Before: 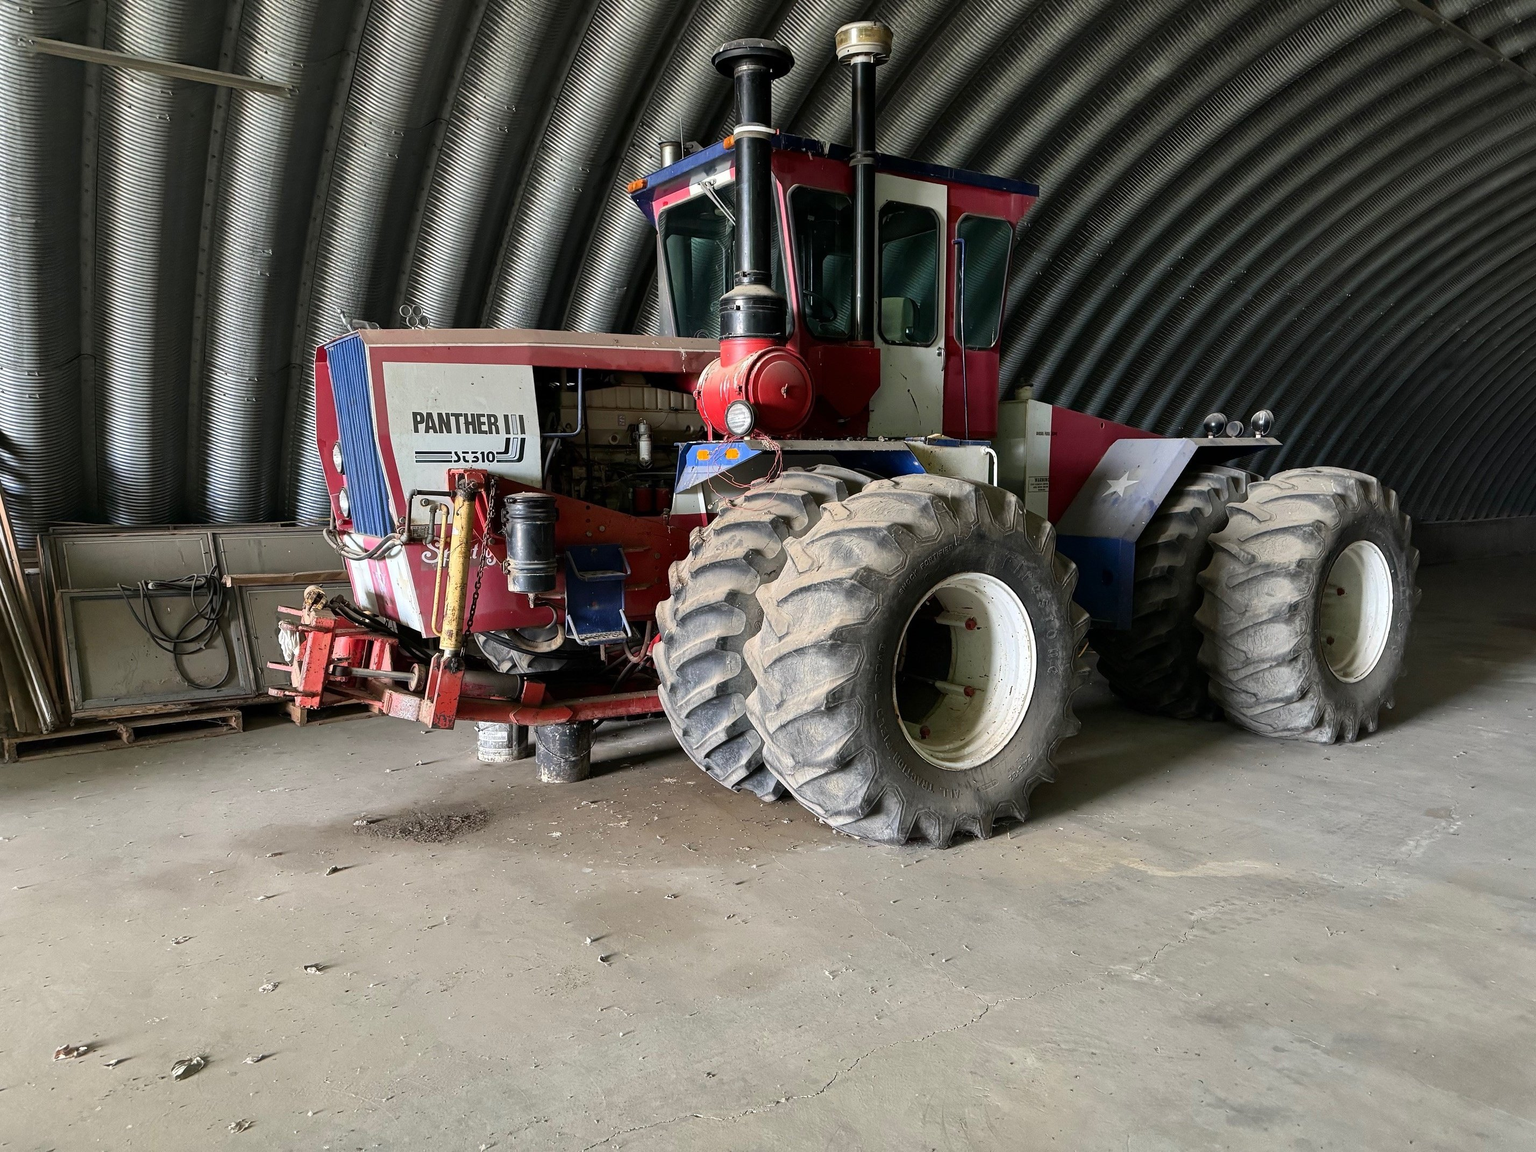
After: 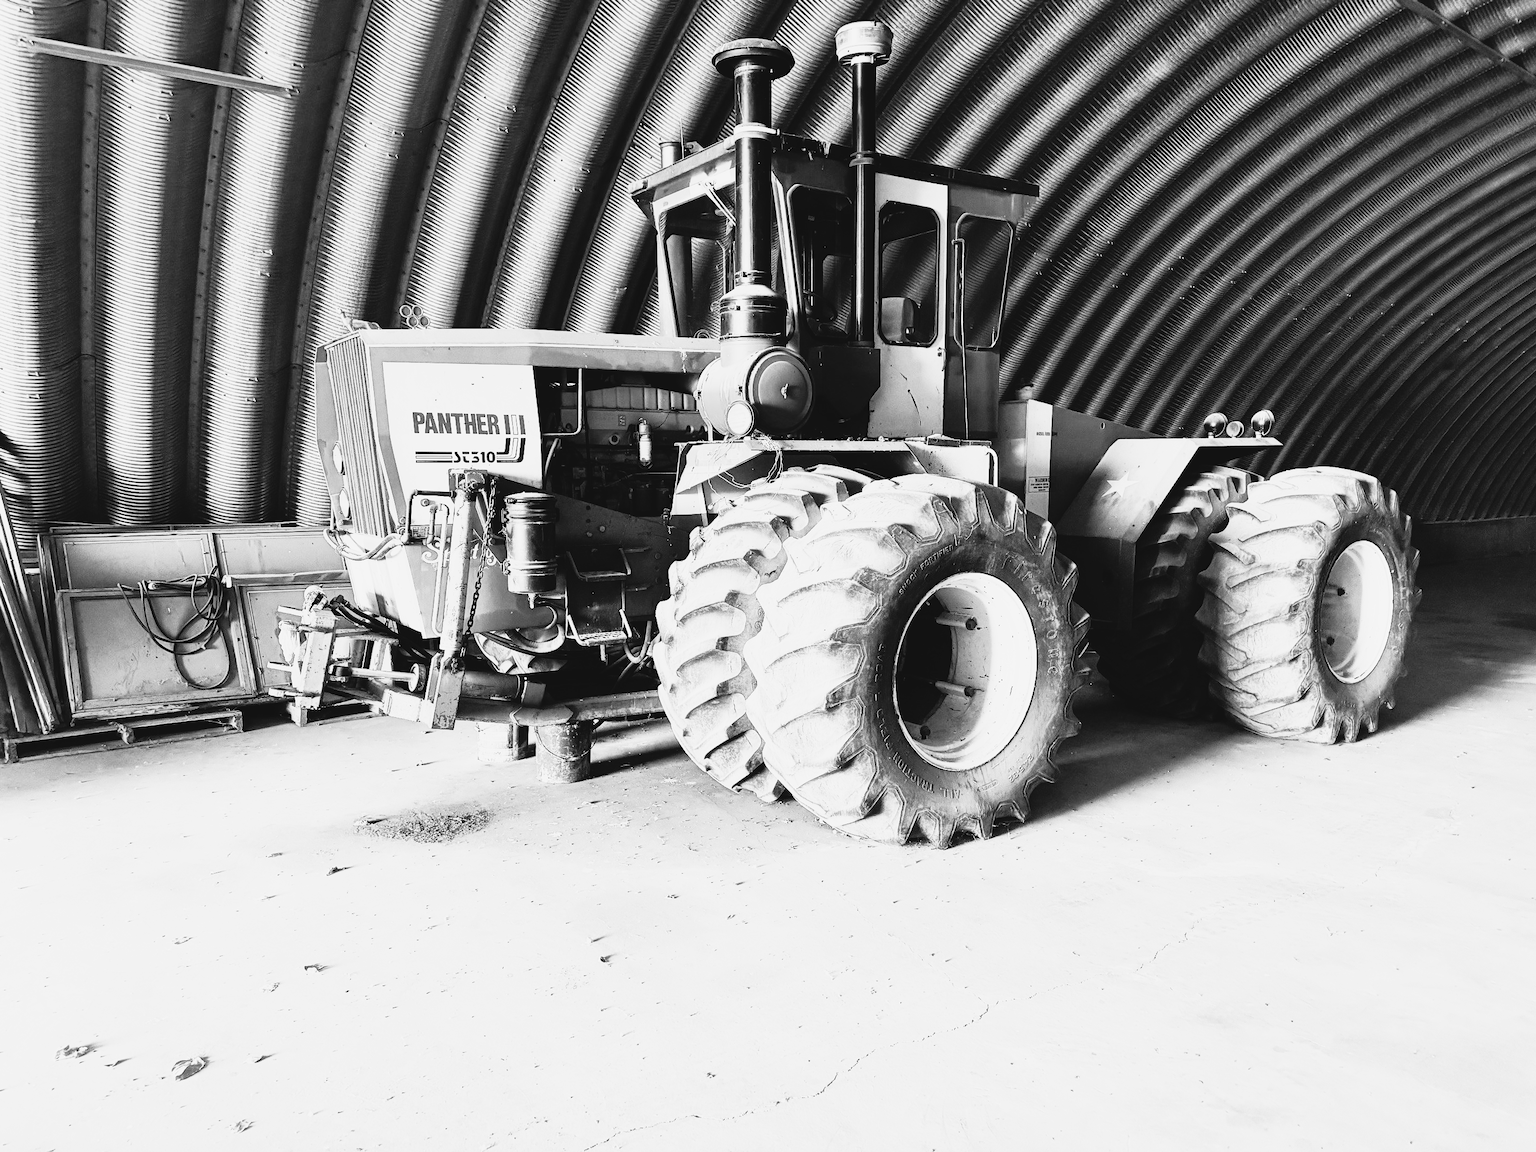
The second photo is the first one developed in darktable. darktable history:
exposure: black level correction 0, exposure 0.7 EV, compensate exposure bias true, compensate highlight preservation false
sigmoid: contrast 1.6, skew -0.2, preserve hue 0%, red attenuation 0.1, red rotation 0.035, green attenuation 0.1, green rotation -0.017, blue attenuation 0.15, blue rotation -0.052, base primaries Rec2020
color calibration: illuminant as shot in camera, x 0.358, y 0.373, temperature 4628.91 K
tone curve: curves: ch0 [(0, 0.052) (0.207, 0.35) (0.392, 0.592) (0.54, 0.803) (0.725, 0.922) (0.99, 0.974)], color space Lab, independent channels, preserve colors none
monochrome: on, module defaults
